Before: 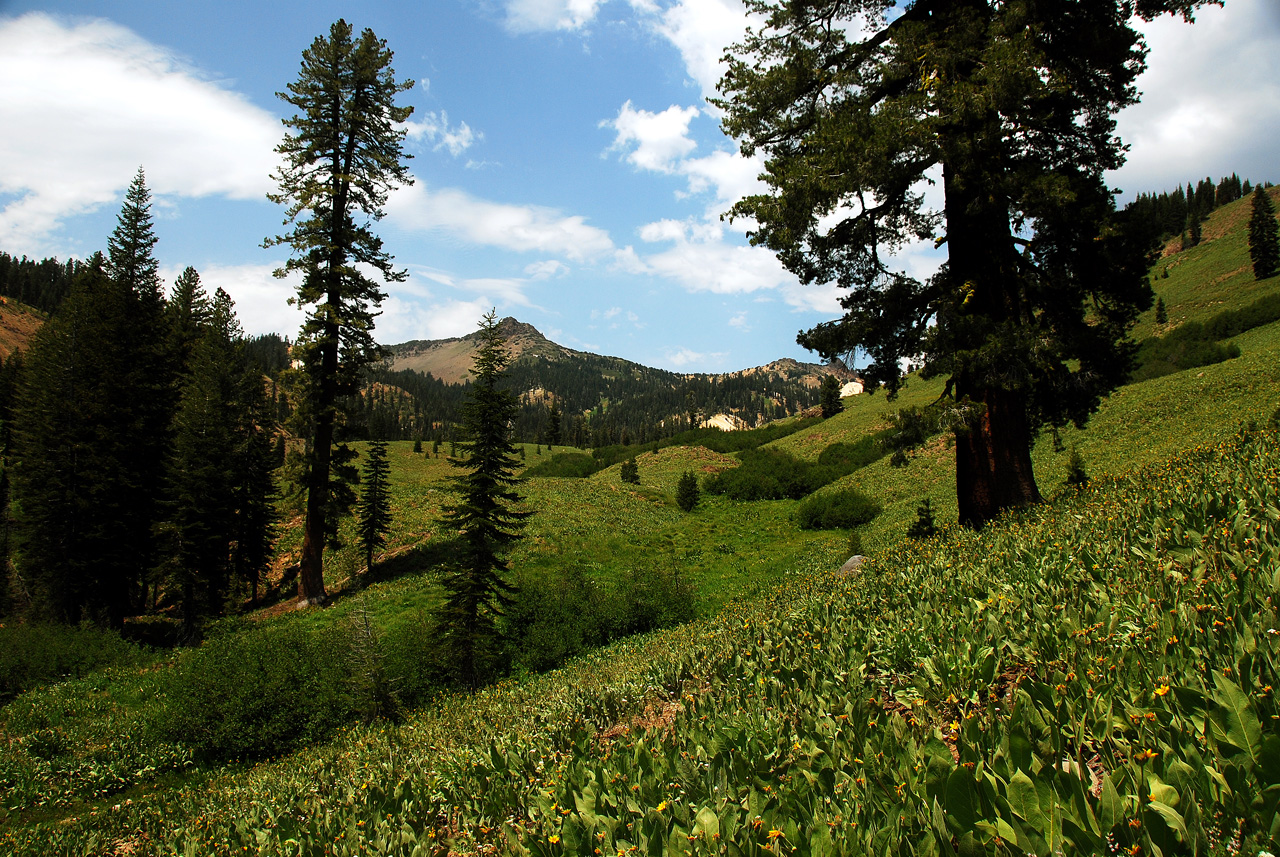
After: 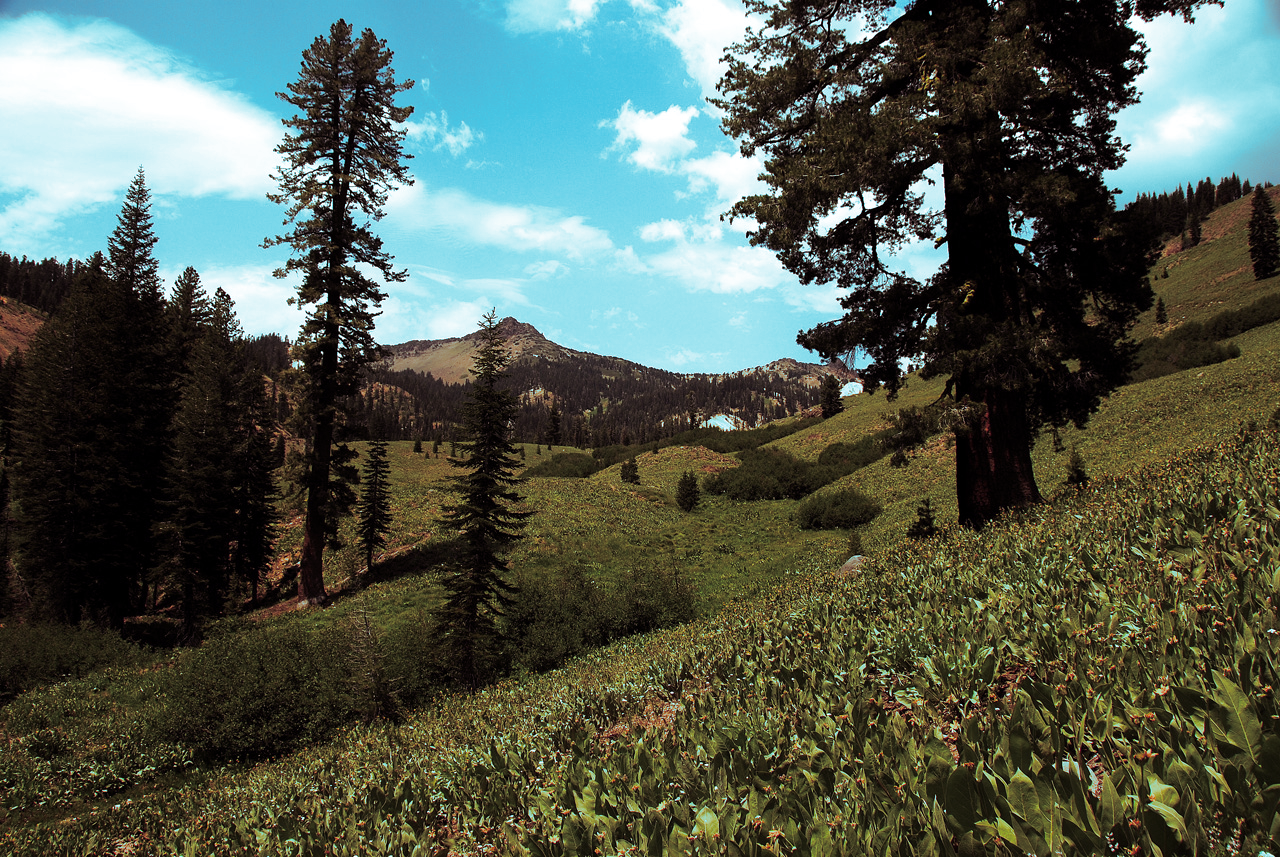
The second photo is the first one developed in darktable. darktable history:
split-toning: shadows › hue 327.6°, highlights › hue 198°, highlights › saturation 0.55, balance -21.25, compress 0%
